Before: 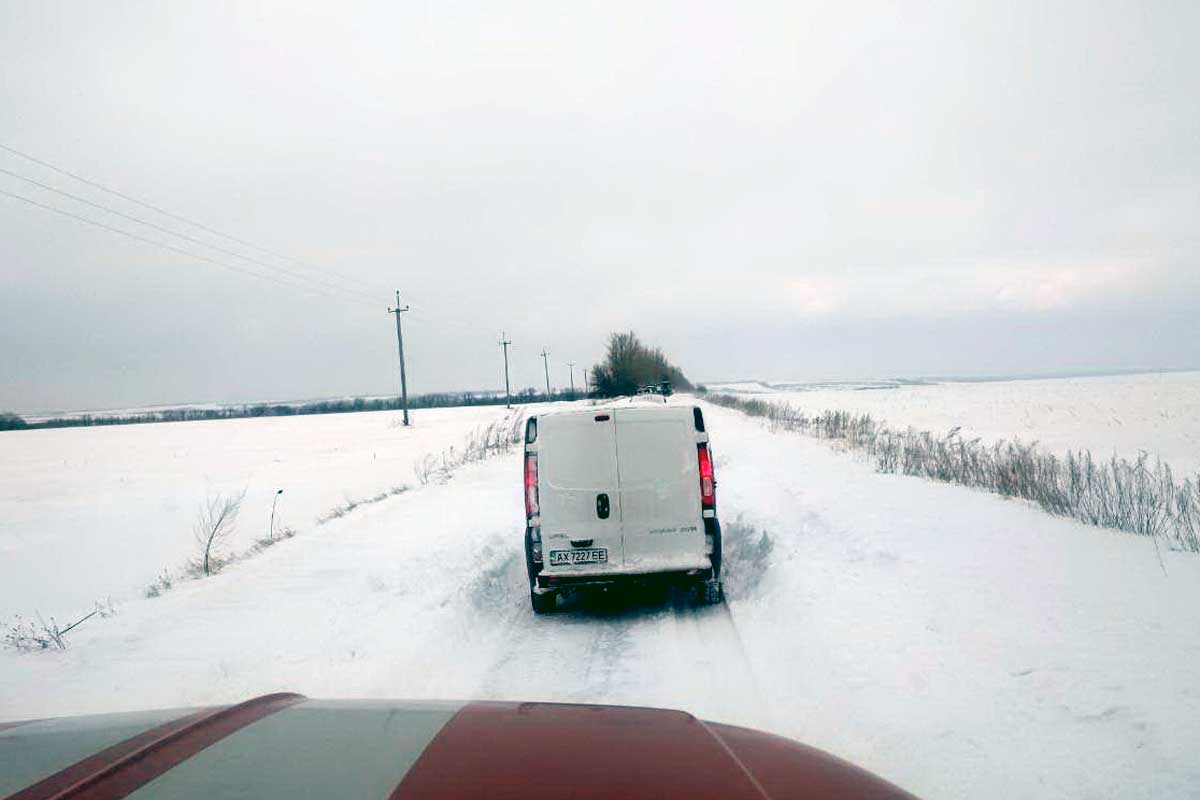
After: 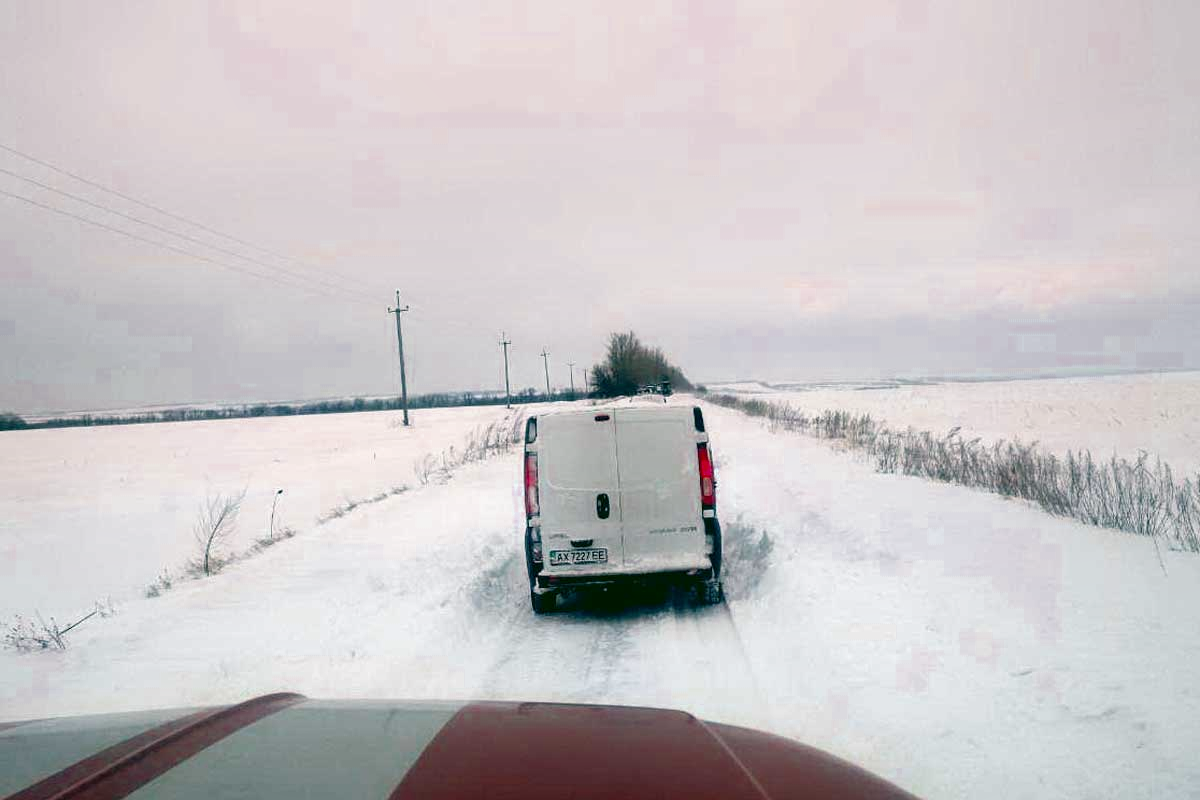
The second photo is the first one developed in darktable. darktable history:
color zones: curves: ch0 [(0.27, 0.396) (0.563, 0.504) (0.75, 0.5) (0.787, 0.307)]
local contrast: highlights 100%, shadows 100%, detail 120%, midtone range 0.2
graduated density: density 0.38 EV, hardness 21%, rotation -6.11°, saturation 32%
